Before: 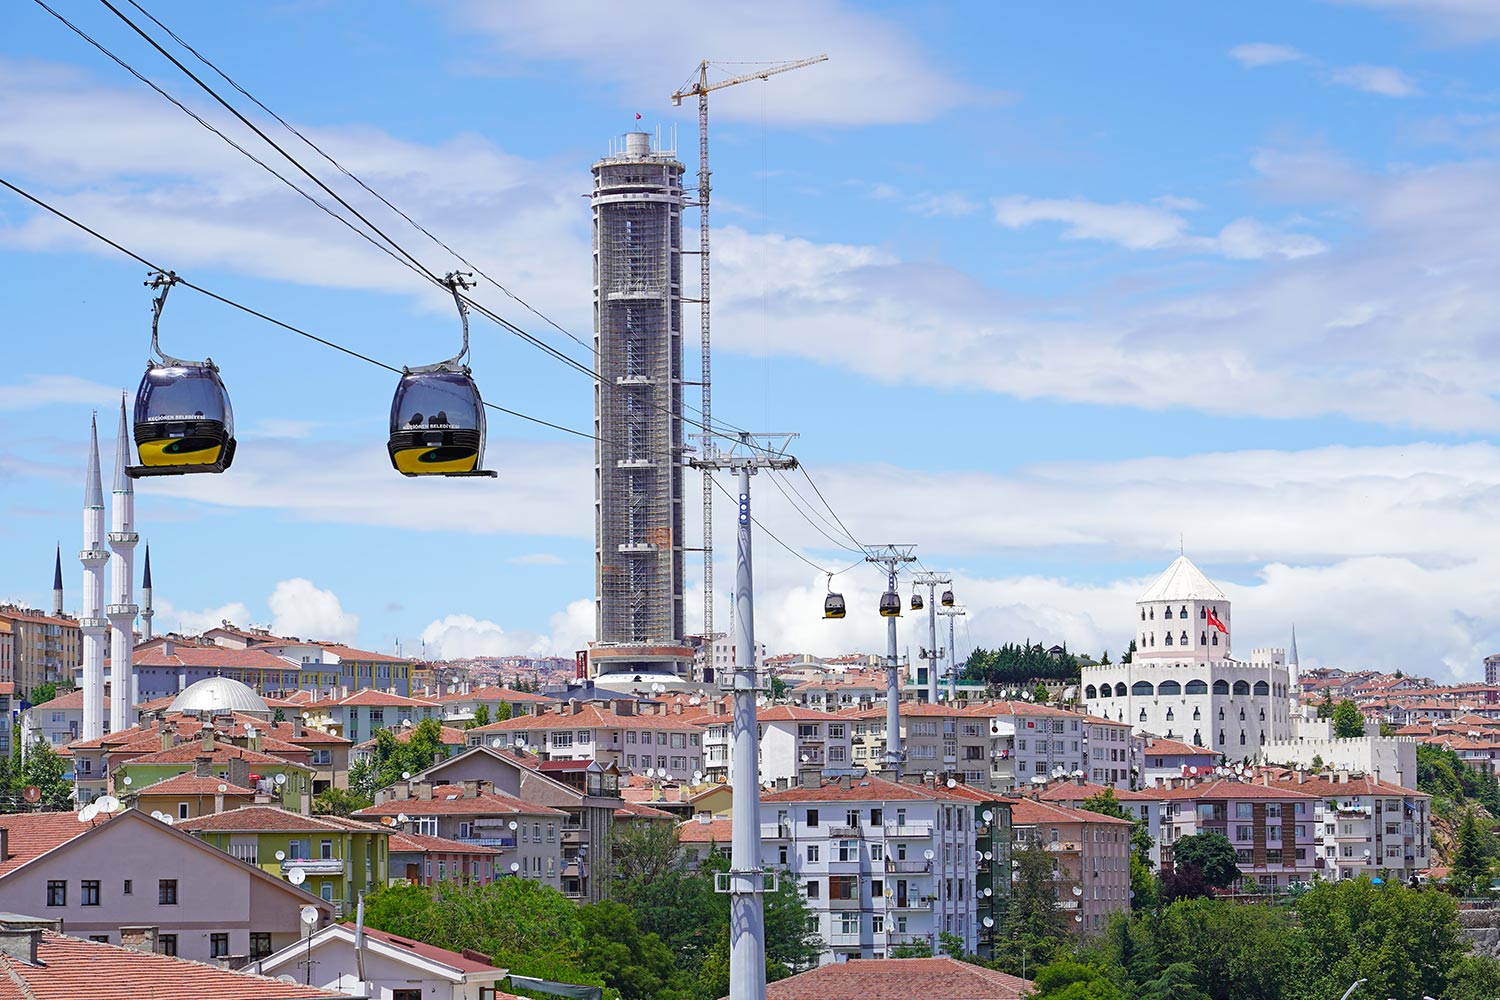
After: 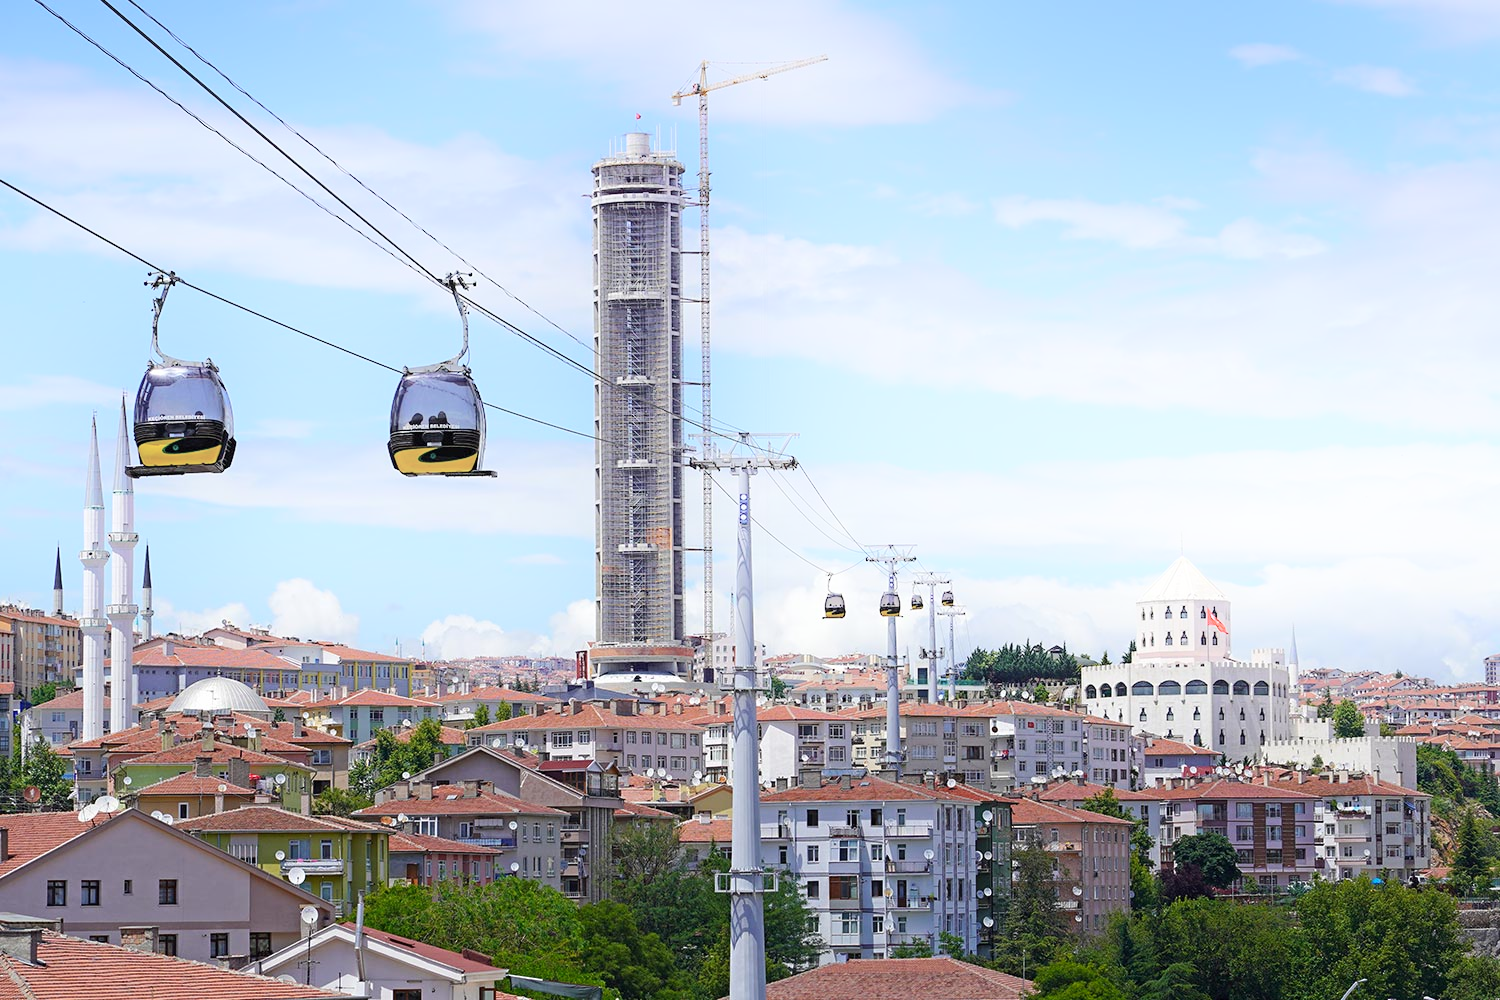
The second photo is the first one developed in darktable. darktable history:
shadows and highlights: shadows -52.54, highlights 87.88, highlights color adjustment 31.53%, soften with gaussian
